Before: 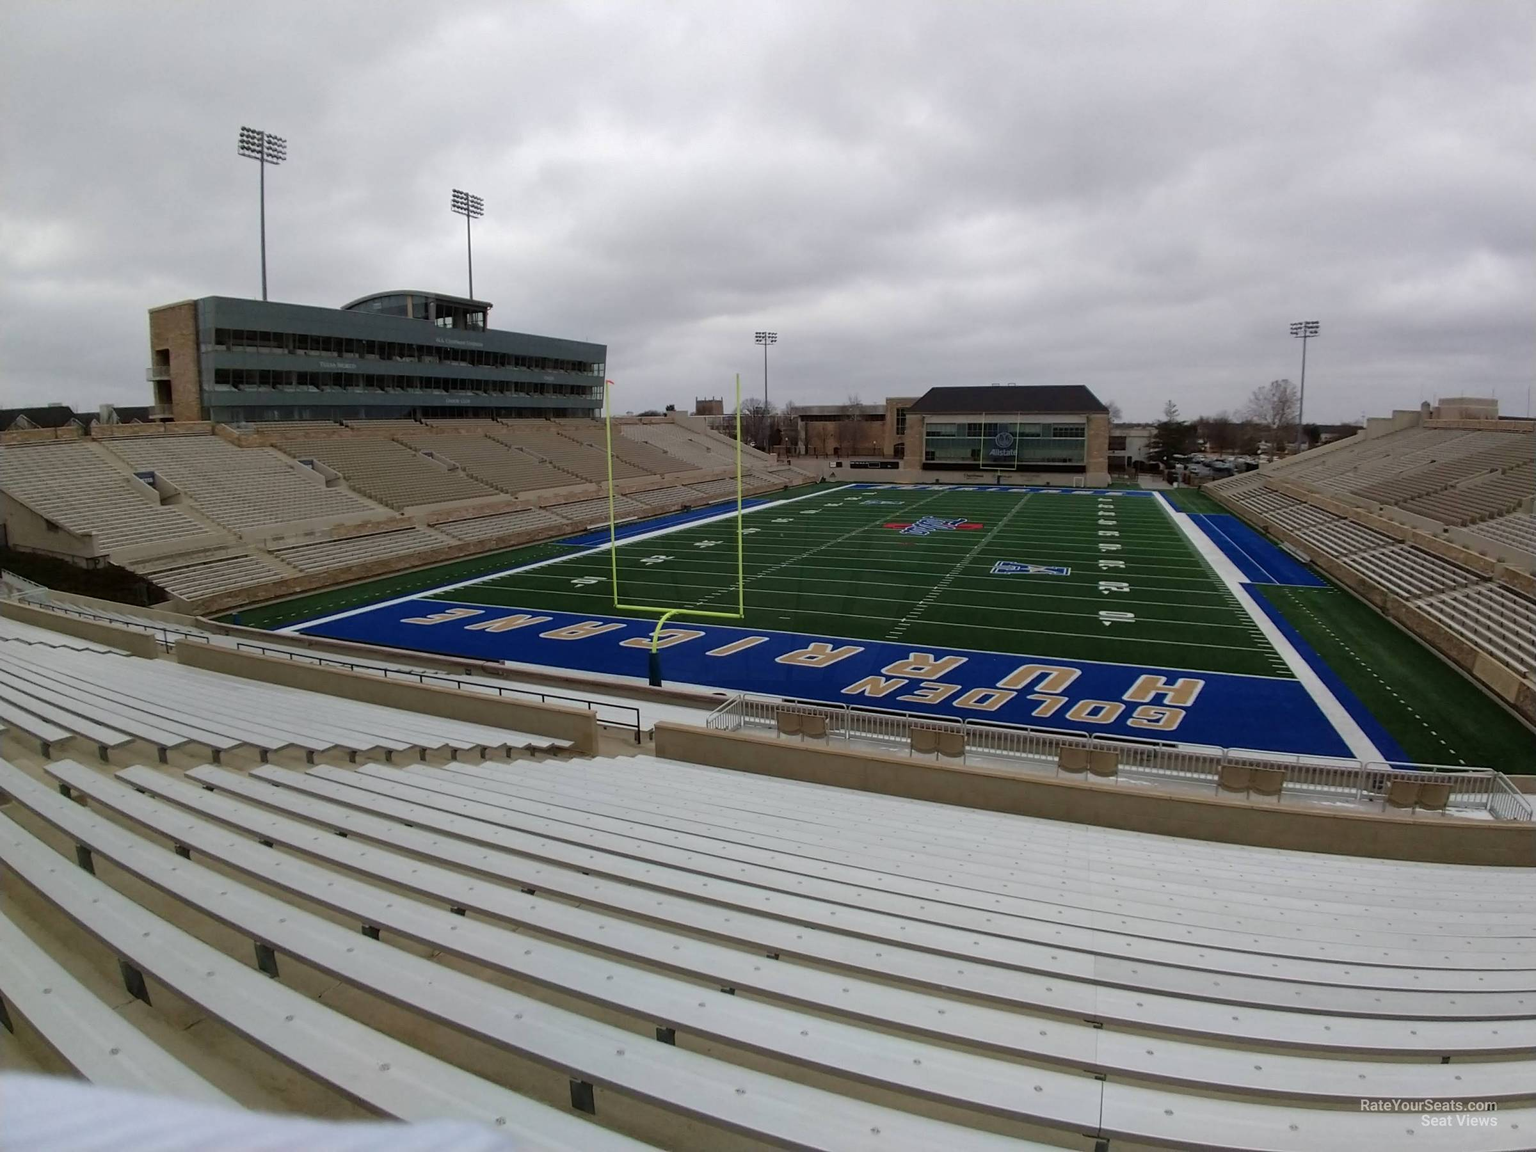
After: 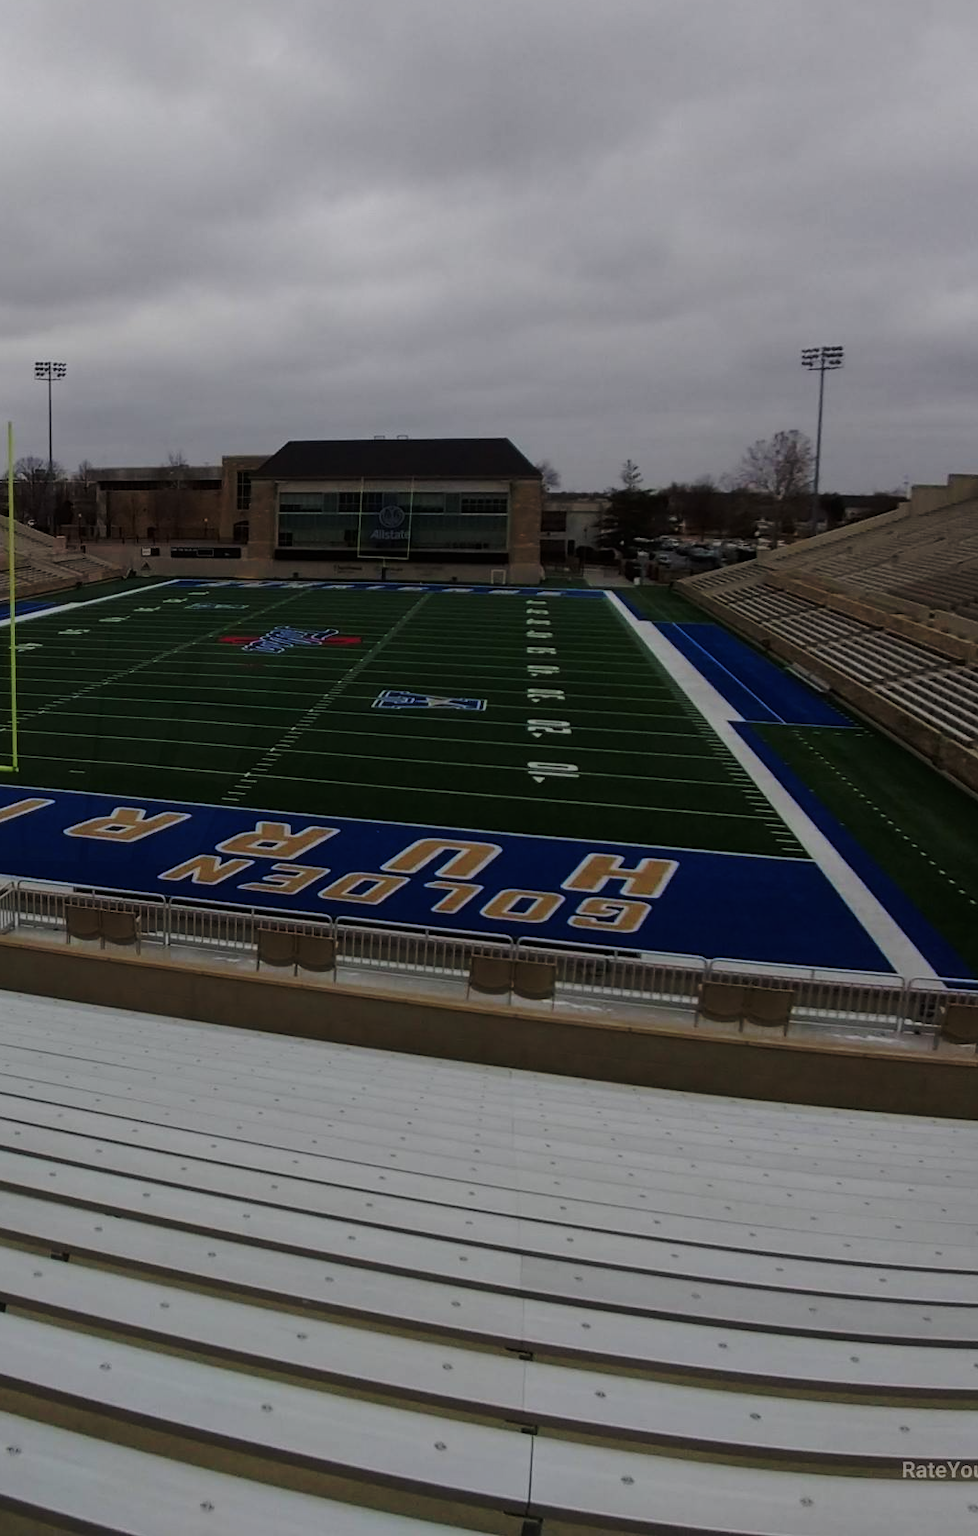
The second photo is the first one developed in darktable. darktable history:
crop: left 47.606%, top 6.898%, right 7.928%
exposure: black level correction 0, exposure -0.685 EV, compensate exposure bias true, compensate highlight preservation false
base curve: curves: ch0 [(0, 0) (0.073, 0.04) (0.157, 0.139) (0.492, 0.492) (0.758, 0.758) (1, 1)], preserve colors none
